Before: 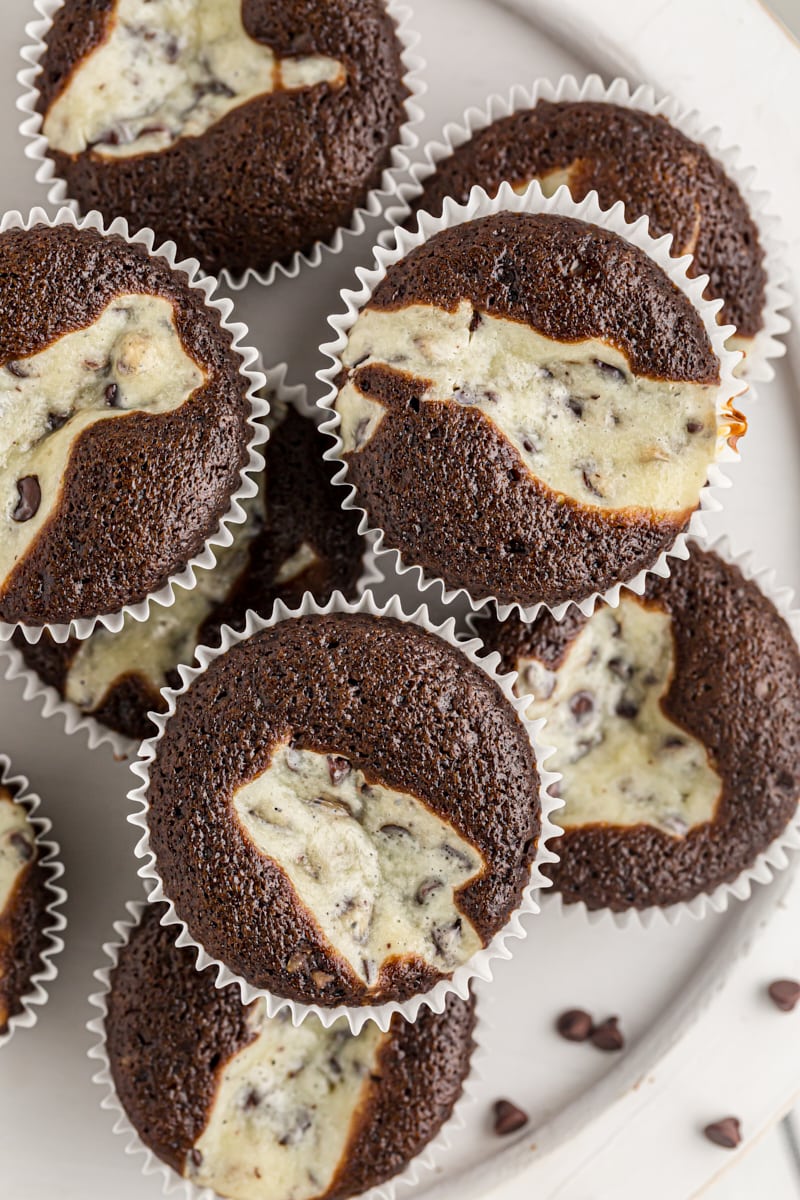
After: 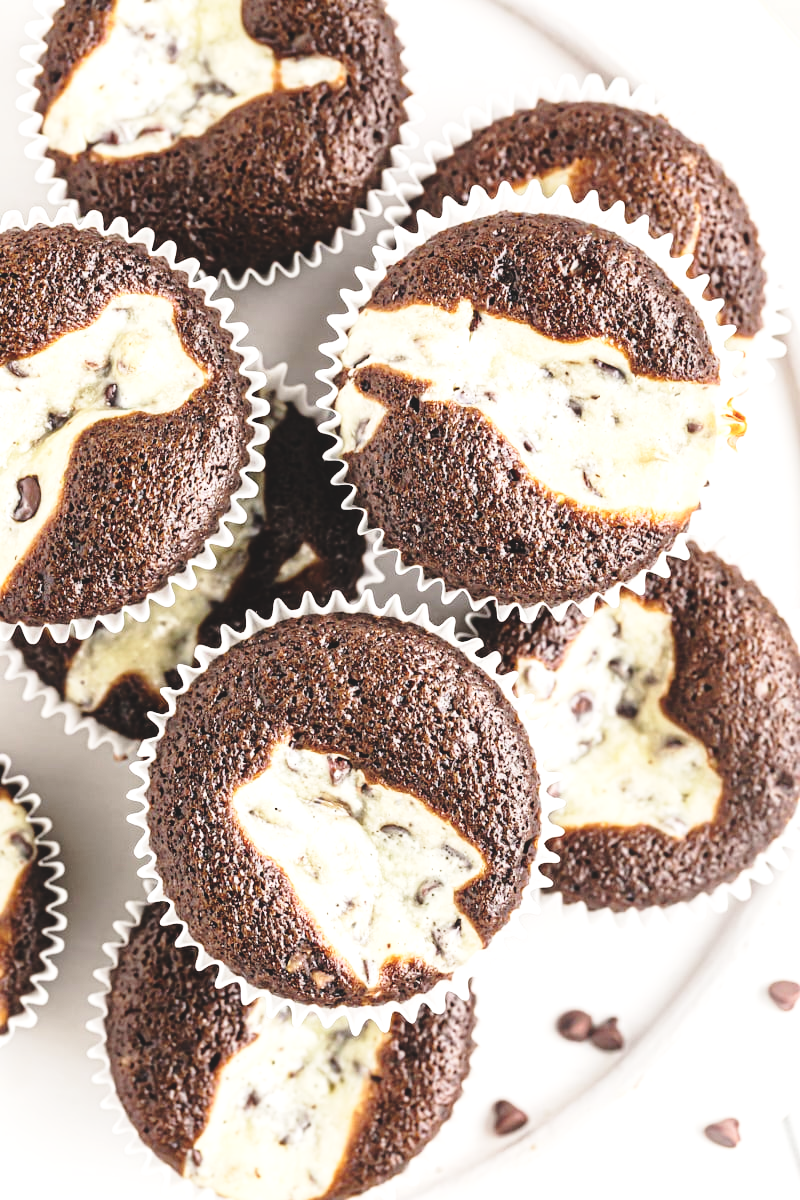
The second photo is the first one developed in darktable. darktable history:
exposure: black level correction -0.015, compensate highlight preservation false
base curve: curves: ch0 [(0, 0) (0.028, 0.03) (0.121, 0.232) (0.46, 0.748) (0.859, 0.968) (1, 1)], preserve colors none
tone equalizer: -8 EV -0.764 EV, -7 EV -0.701 EV, -6 EV -0.587 EV, -5 EV -0.412 EV, -3 EV 0.378 EV, -2 EV 0.6 EV, -1 EV 0.699 EV, +0 EV 0.775 EV
